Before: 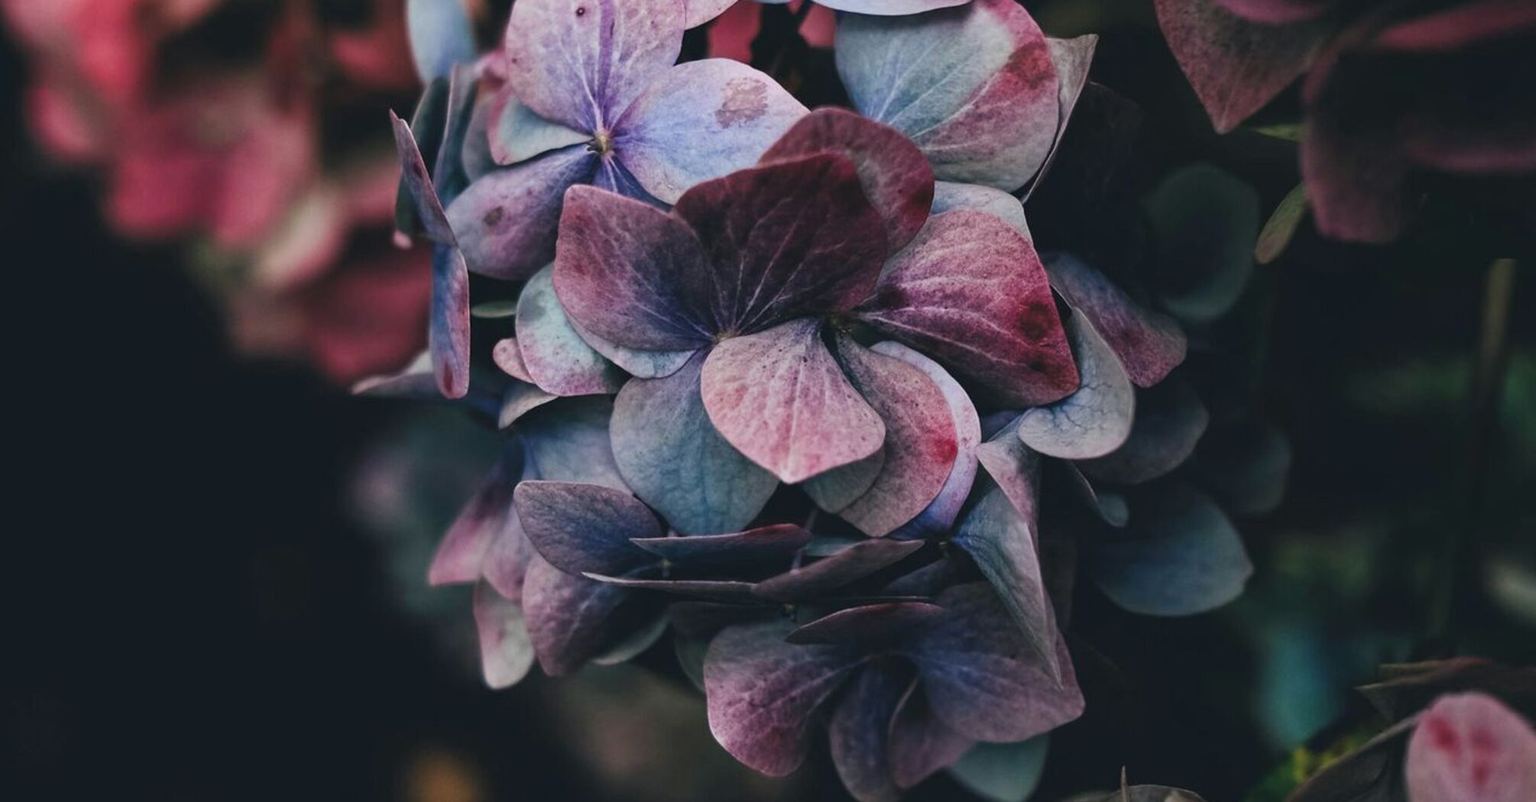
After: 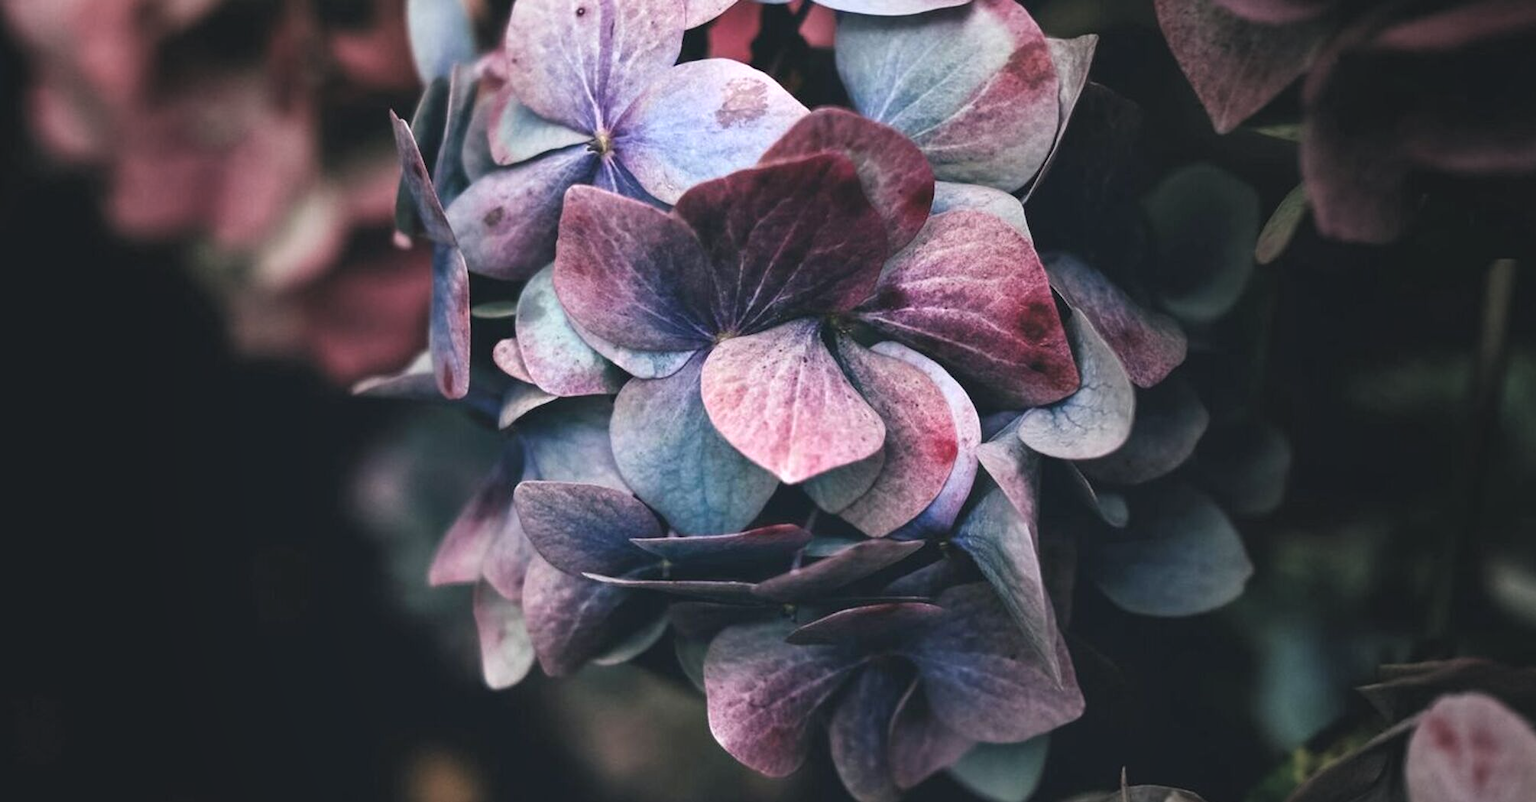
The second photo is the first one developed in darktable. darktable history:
vignetting: fall-off start 16.33%, fall-off radius 99.37%, brightness -0.334, width/height ratio 0.722, unbound false
exposure: exposure 0.785 EV, compensate exposure bias true, compensate highlight preservation false
